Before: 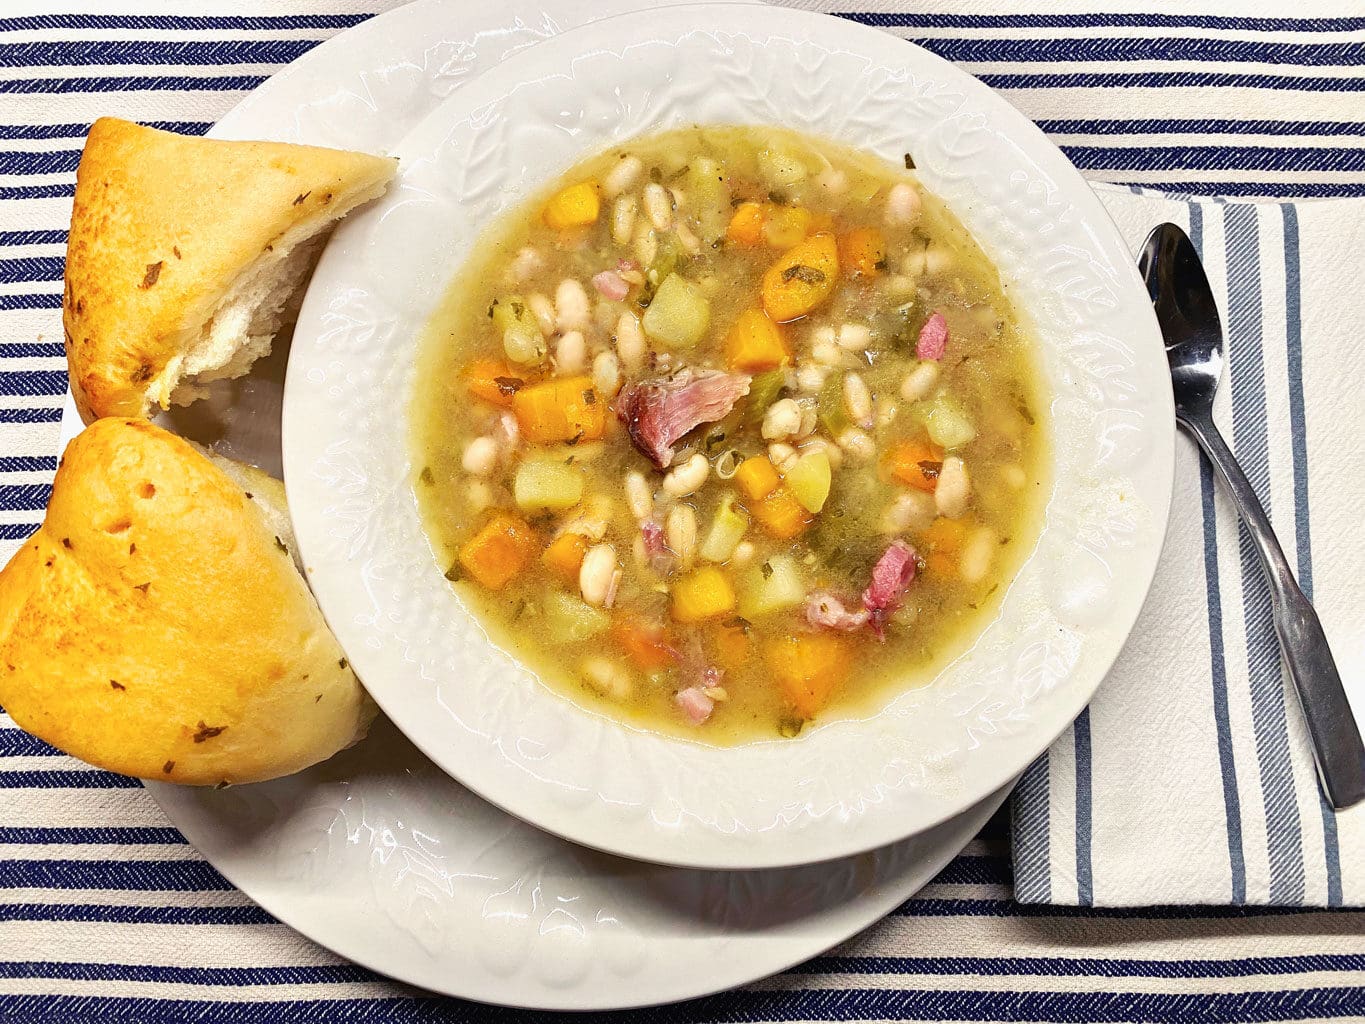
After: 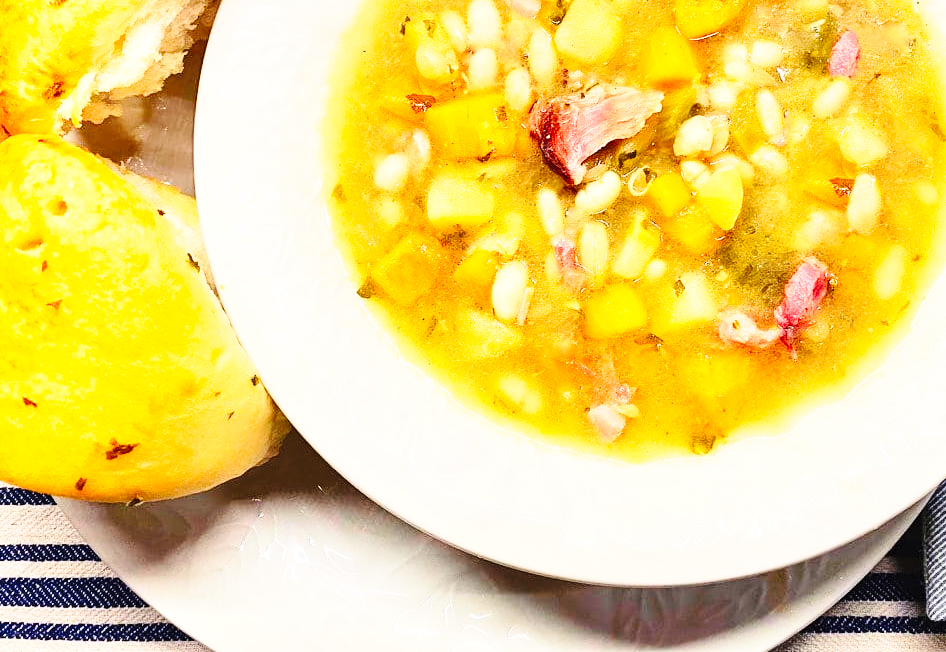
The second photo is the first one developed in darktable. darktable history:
base curve: curves: ch0 [(0, 0) (0.028, 0.03) (0.121, 0.232) (0.46, 0.748) (0.859, 0.968) (1, 1)], preserve colors none
crop: left 6.488%, top 27.668%, right 24.183%, bottom 8.656%
color balance rgb: perceptual saturation grading › global saturation 3.7%, global vibrance 5.56%, contrast 3.24%
contrast brightness saturation: contrast 0.2, brightness 0.16, saturation 0.22
